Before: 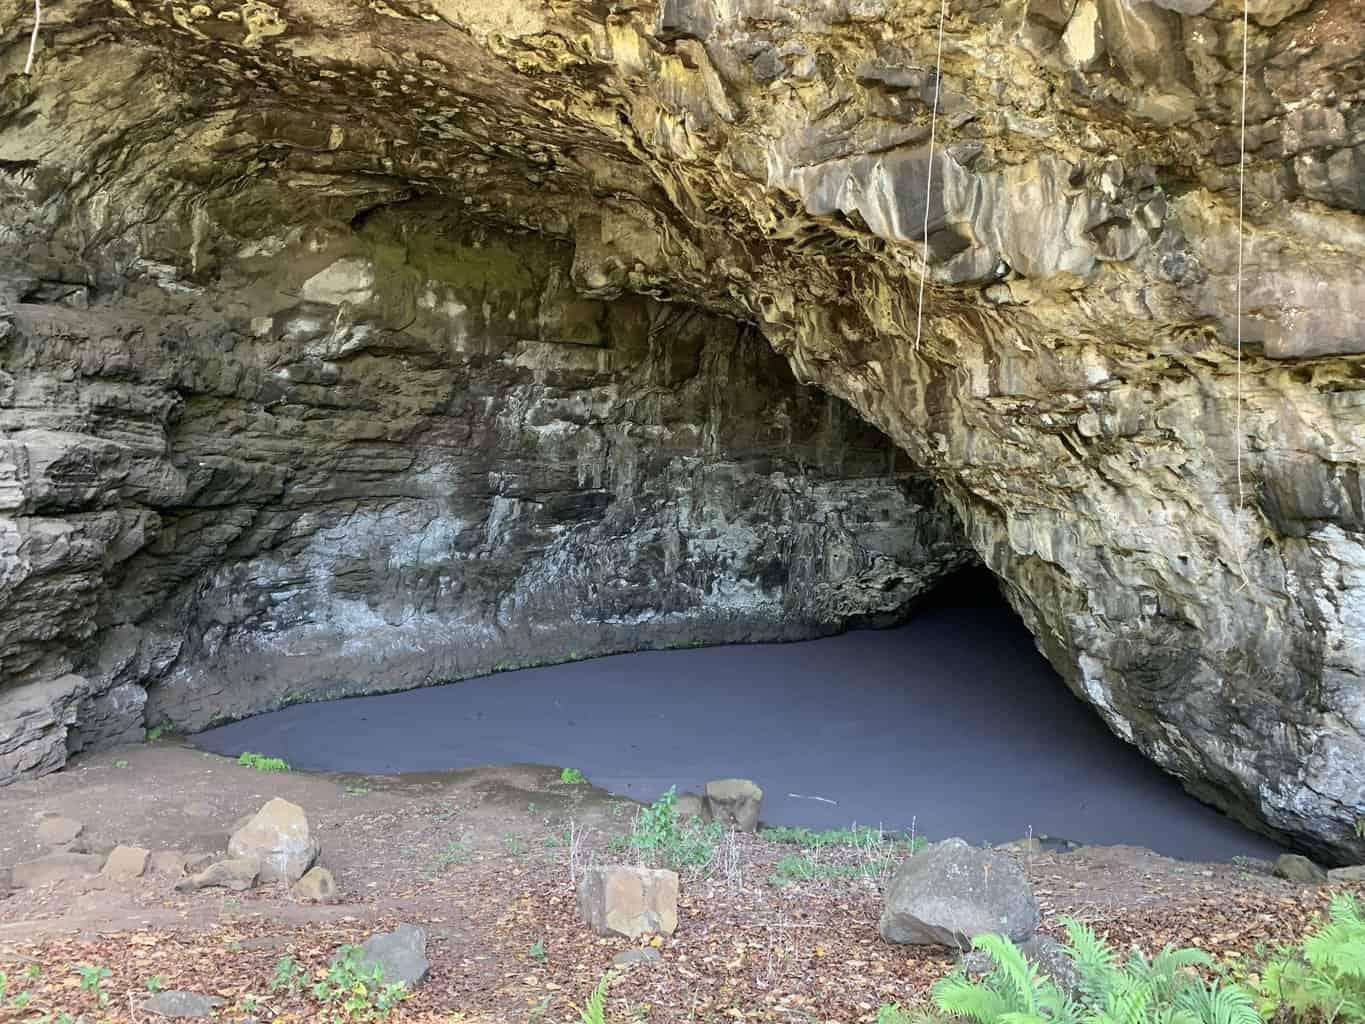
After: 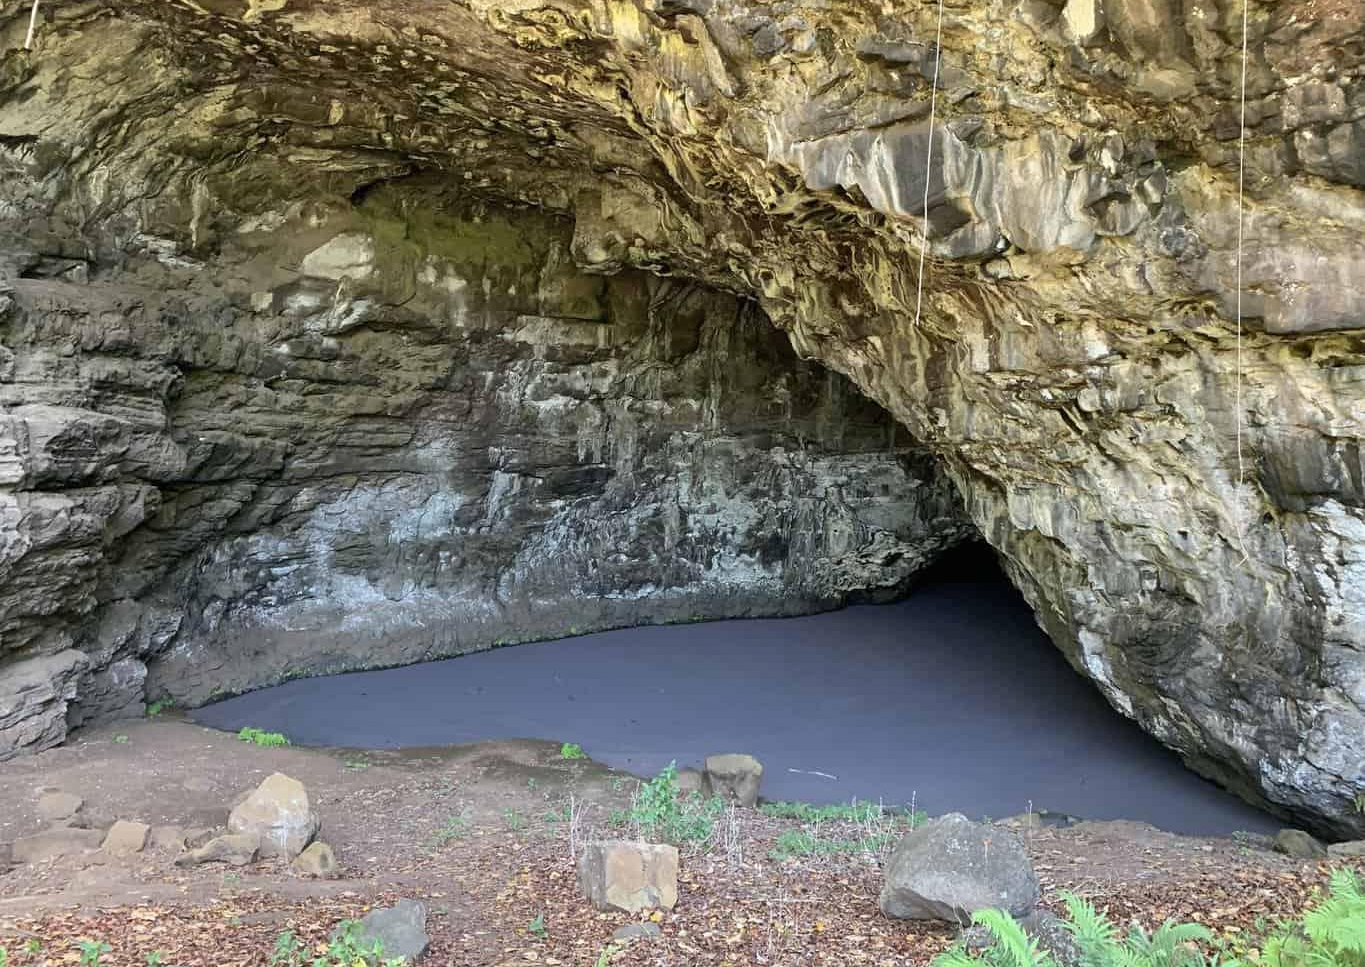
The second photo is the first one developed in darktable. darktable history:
crop and rotate: top 2.479%, bottom 3.018%
shadows and highlights: shadows 52.42, soften with gaussian
